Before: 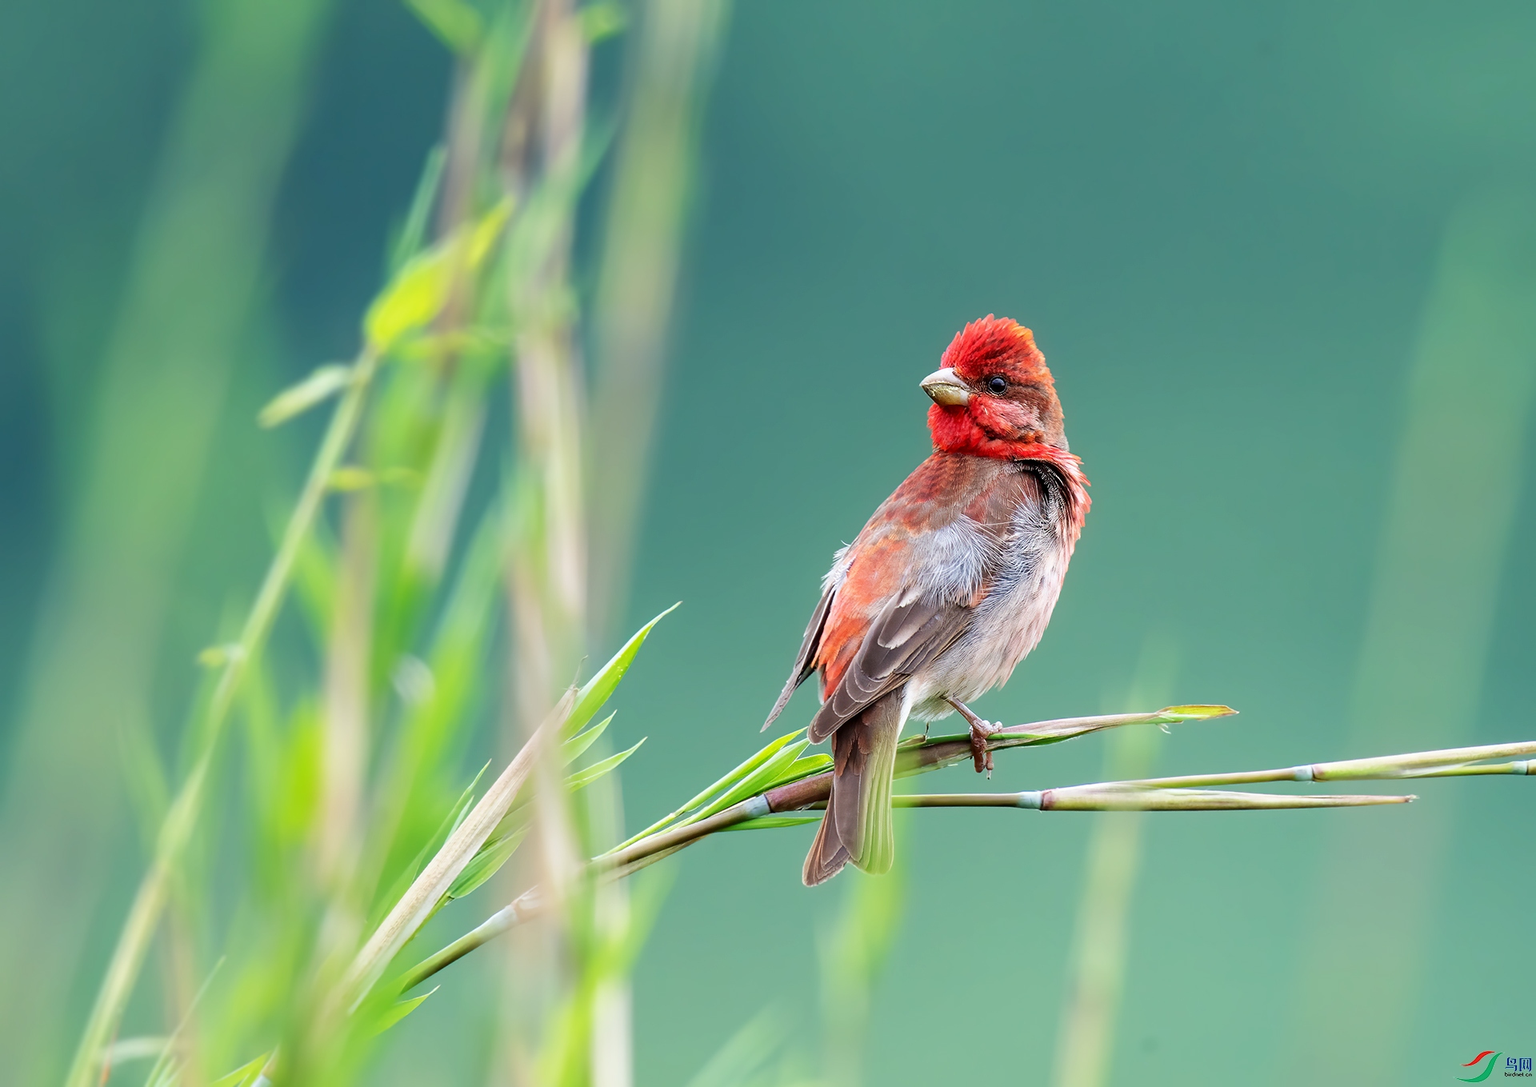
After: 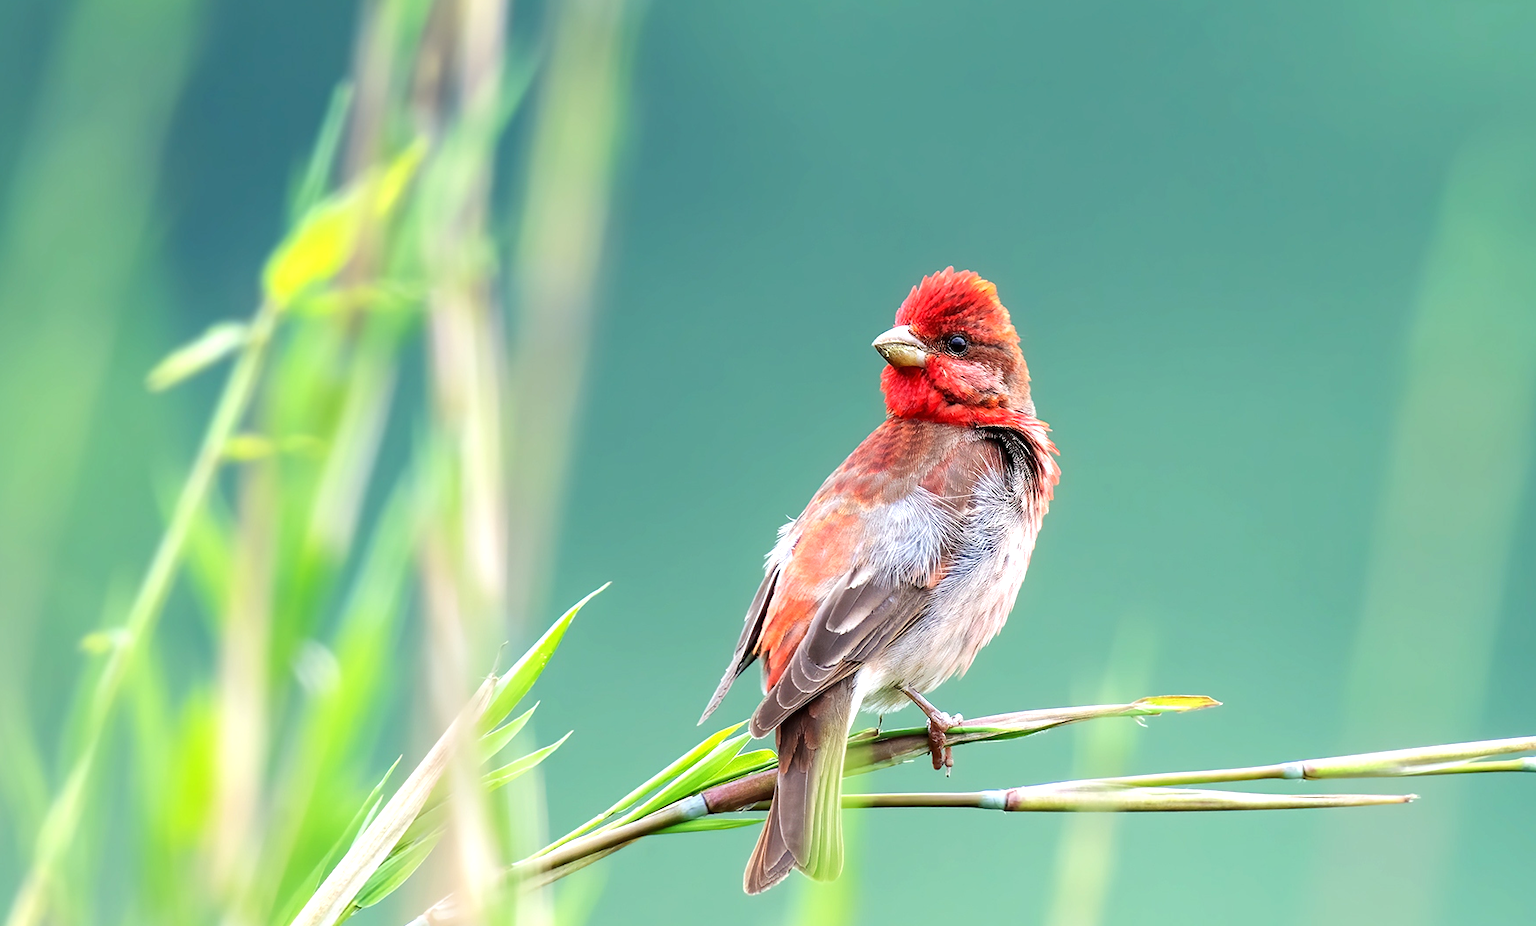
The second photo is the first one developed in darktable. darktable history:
exposure: black level correction 0, exposure 0.5 EV, compensate highlight preservation false
crop: left 8.155%, top 6.611%, bottom 15.385%
